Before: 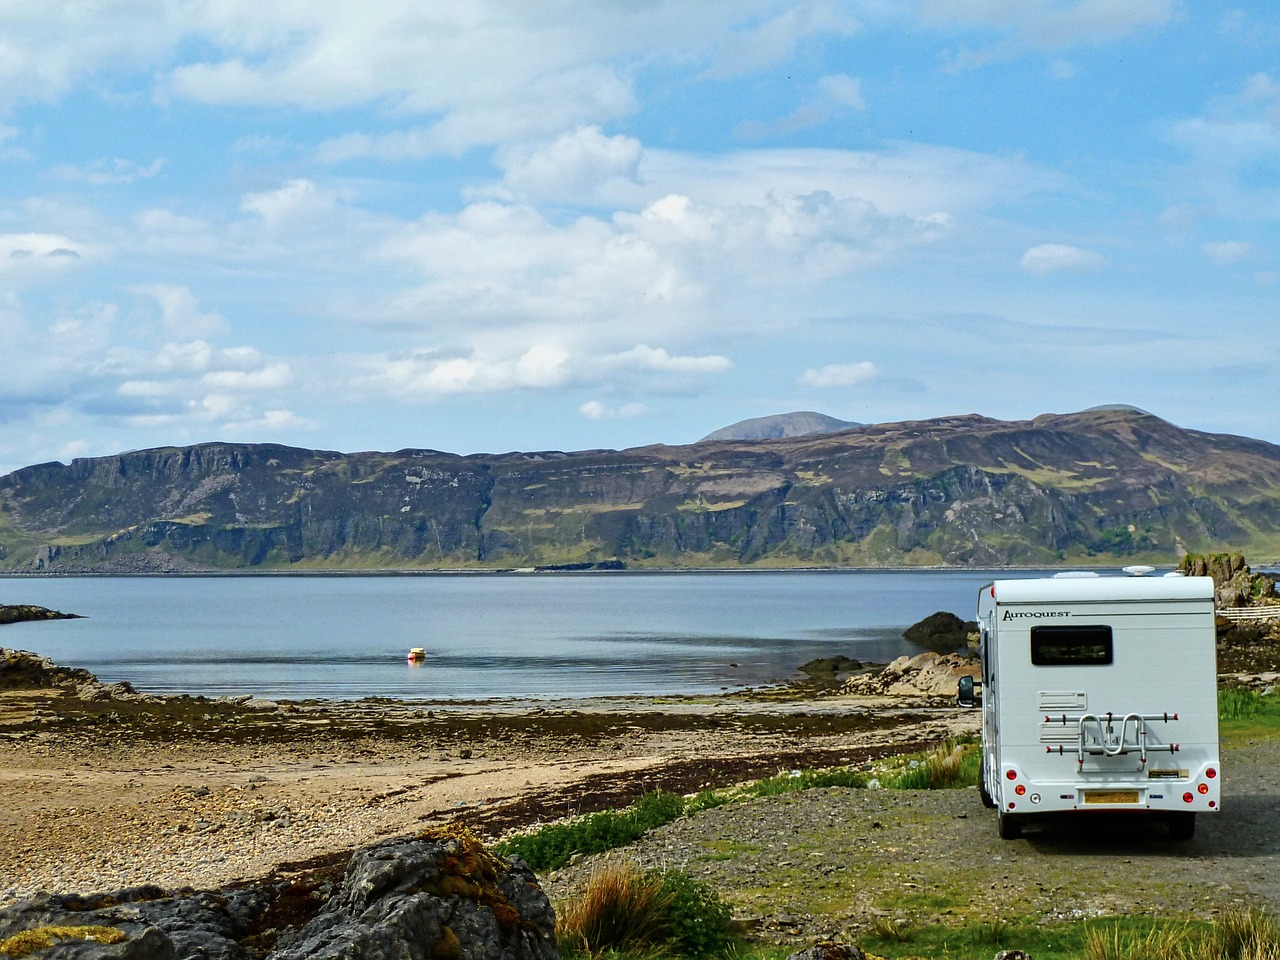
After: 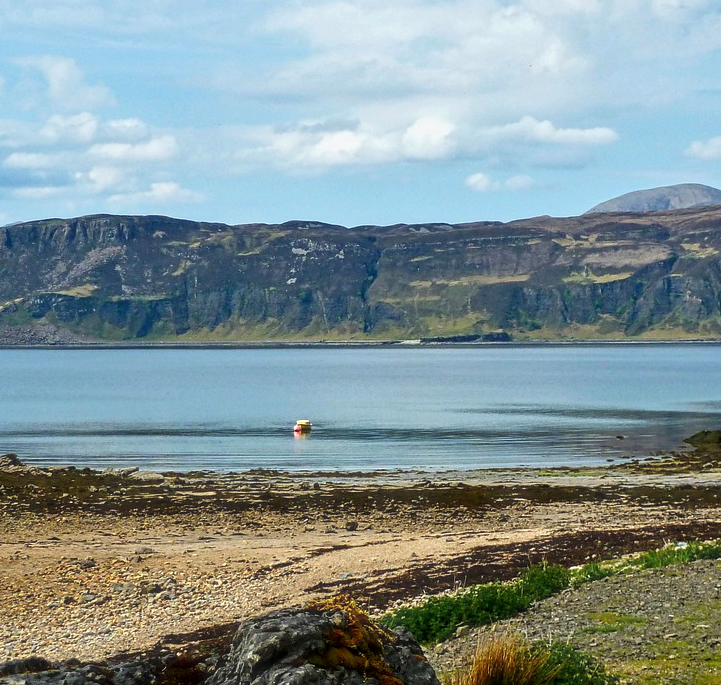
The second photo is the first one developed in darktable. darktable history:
crop: left 8.966%, top 23.852%, right 34.699%, bottom 4.703%
local contrast: highlights 100%, shadows 100%, detail 120%, midtone range 0.2
tone equalizer: on, module defaults
haze removal: strength -0.05
